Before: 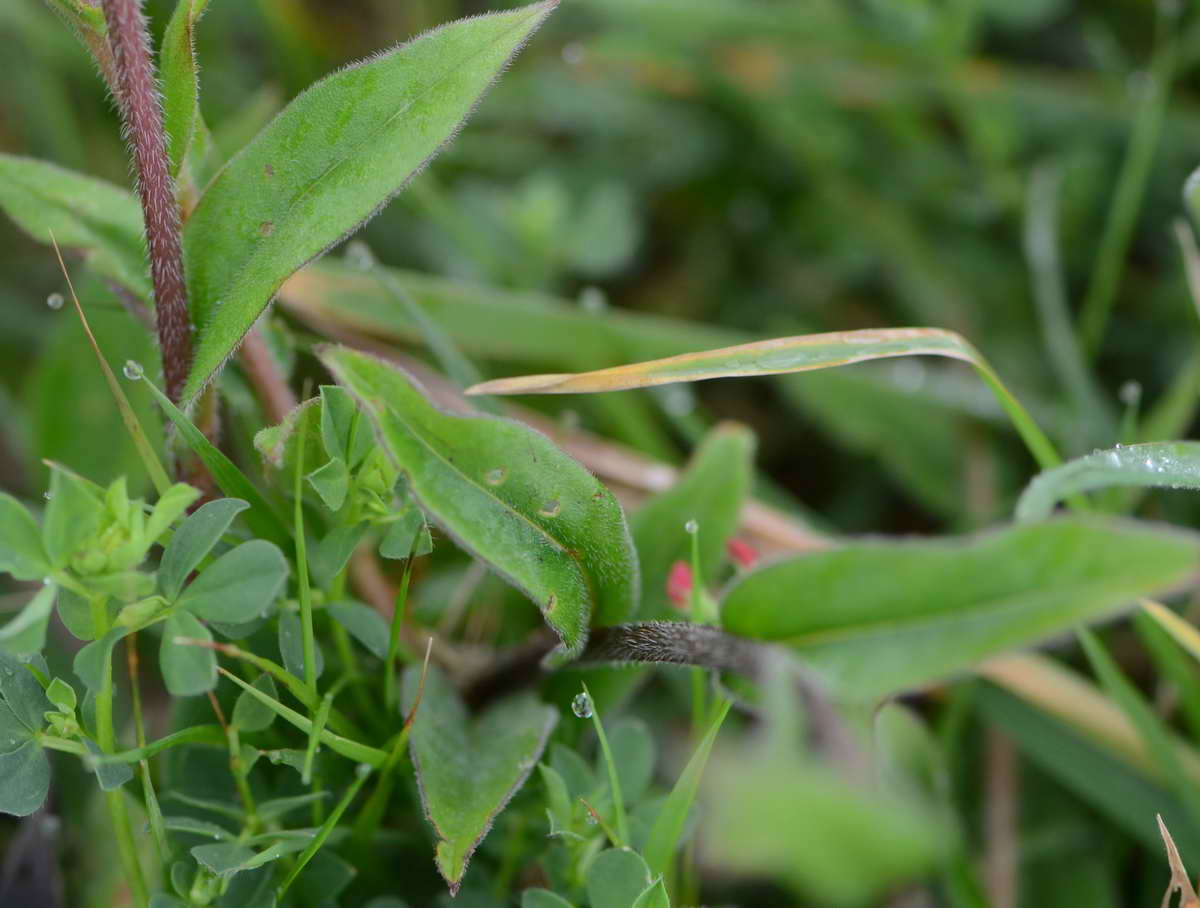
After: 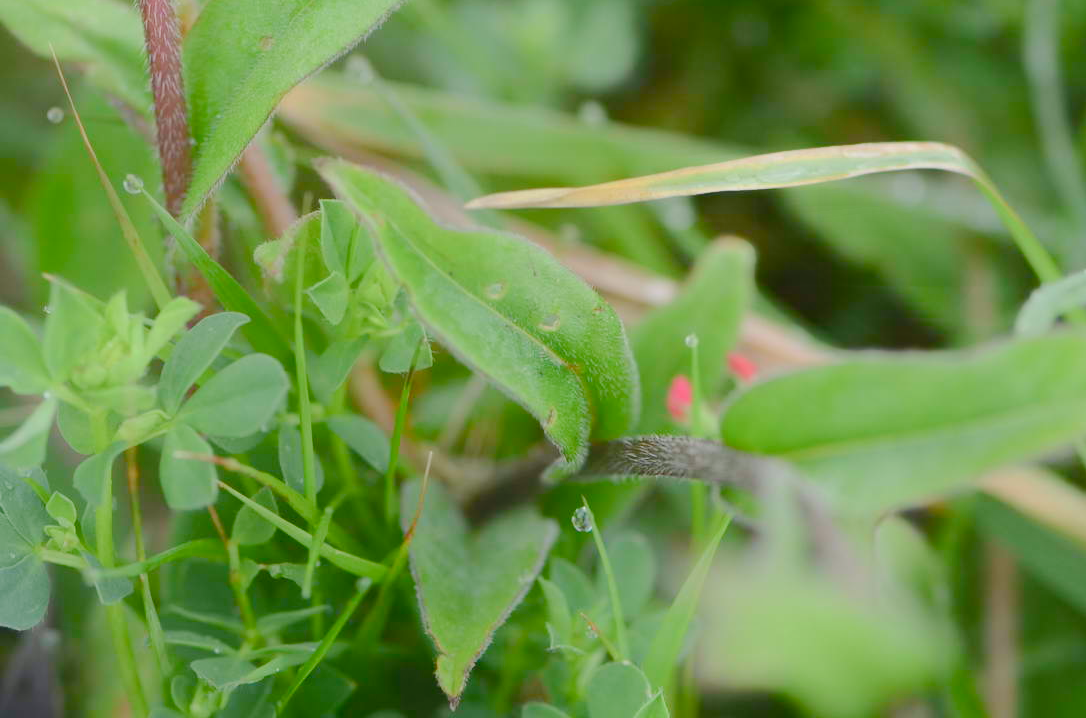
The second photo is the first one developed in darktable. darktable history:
exposure: black level correction 0, exposure 0.5 EV, compensate exposure bias true, compensate highlight preservation false
crop: top 20.547%, right 9.459%, bottom 0.277%
color balance rgb: highlights gain › chroma 0.161%, highlights gain › hue 331.66°, perceptual saturation grading › global saturation 20%, perceptual saturation grading › highlights -50.032%, perceptual saturation grading › shadows 30.797%, perceptual brilliance grading › mid-tones 10.618%, perceptual brilliance grading › shadows 15.525%
contrast equalizer: y [[0.6 ×6], [0.55 ×6], [0 ×6], [0 ×6], [0 ×6]], mix -0.991
